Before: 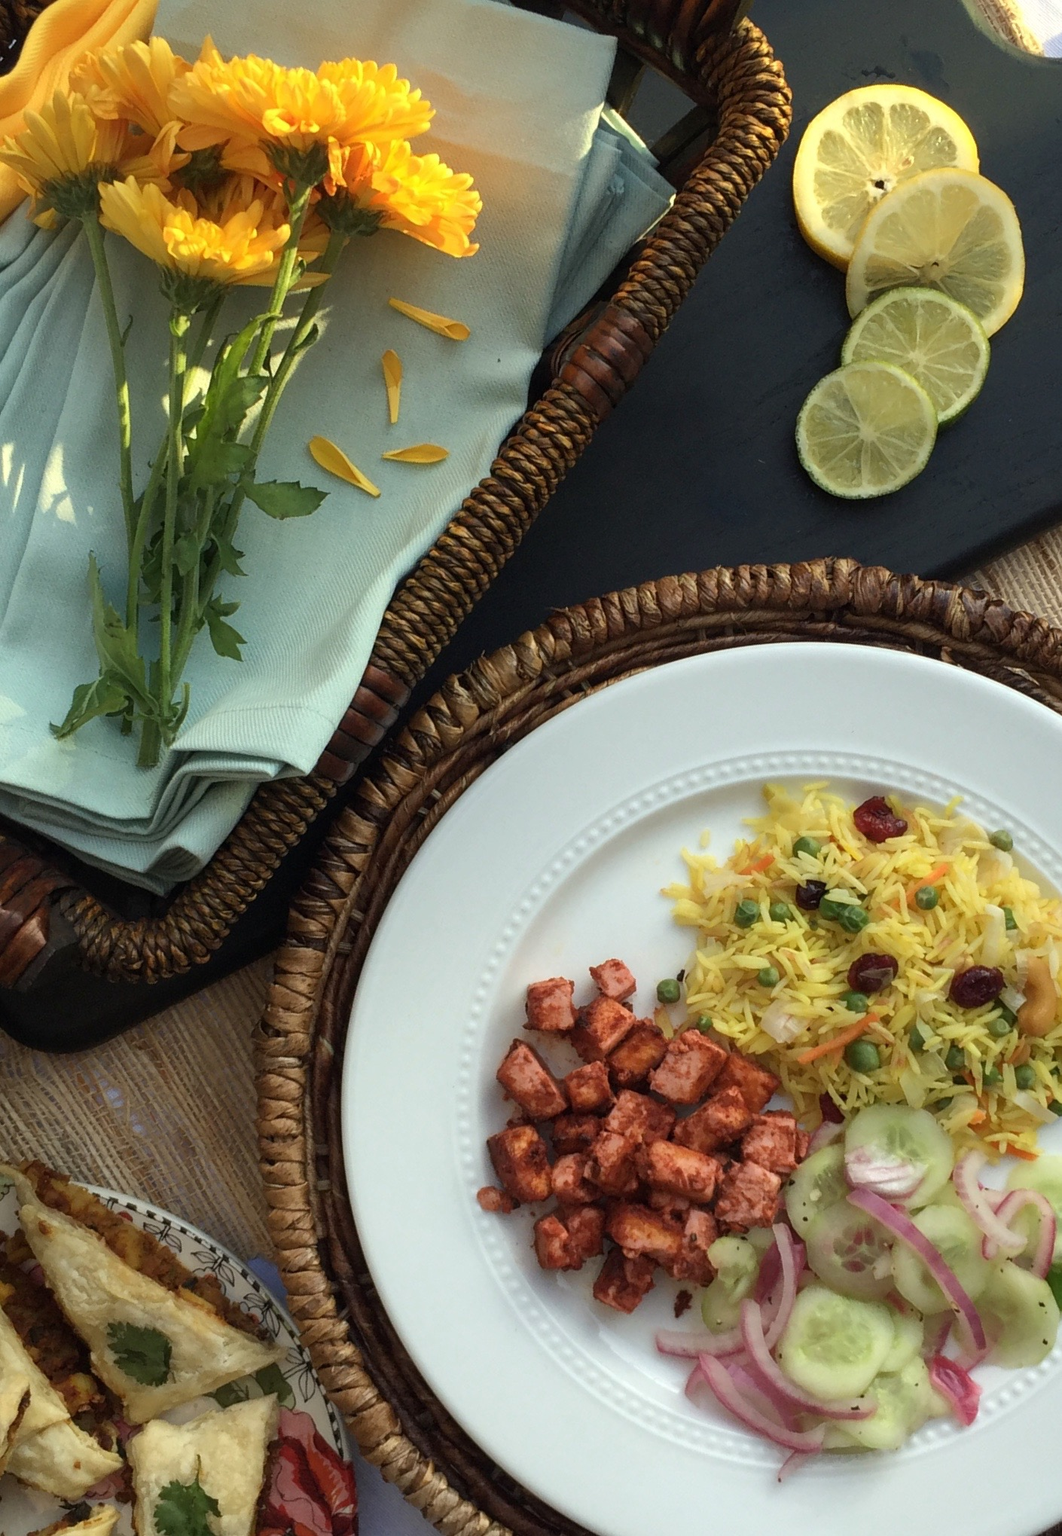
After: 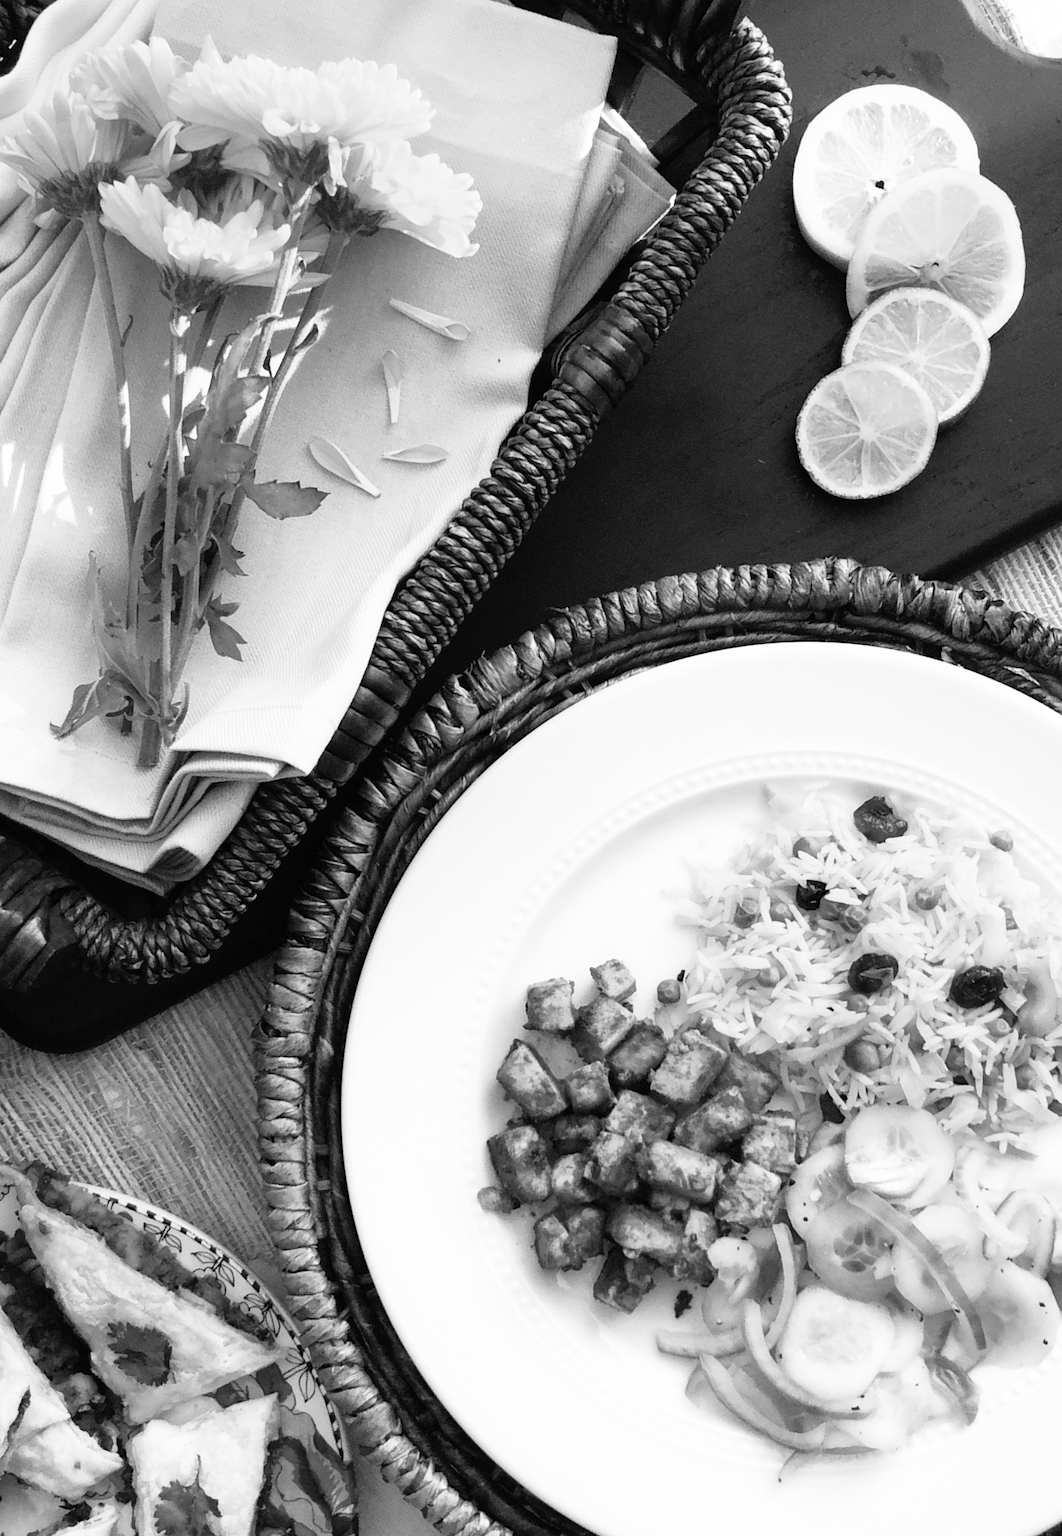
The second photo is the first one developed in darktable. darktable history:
monochrome: on, module defaults
base curve: curves: ch0 [(0, 0) (0.012, 0.01) (0.073, 0.168) (0.31, 0.711) (0.645, 0.957) (1, 1)], preserve colors none
